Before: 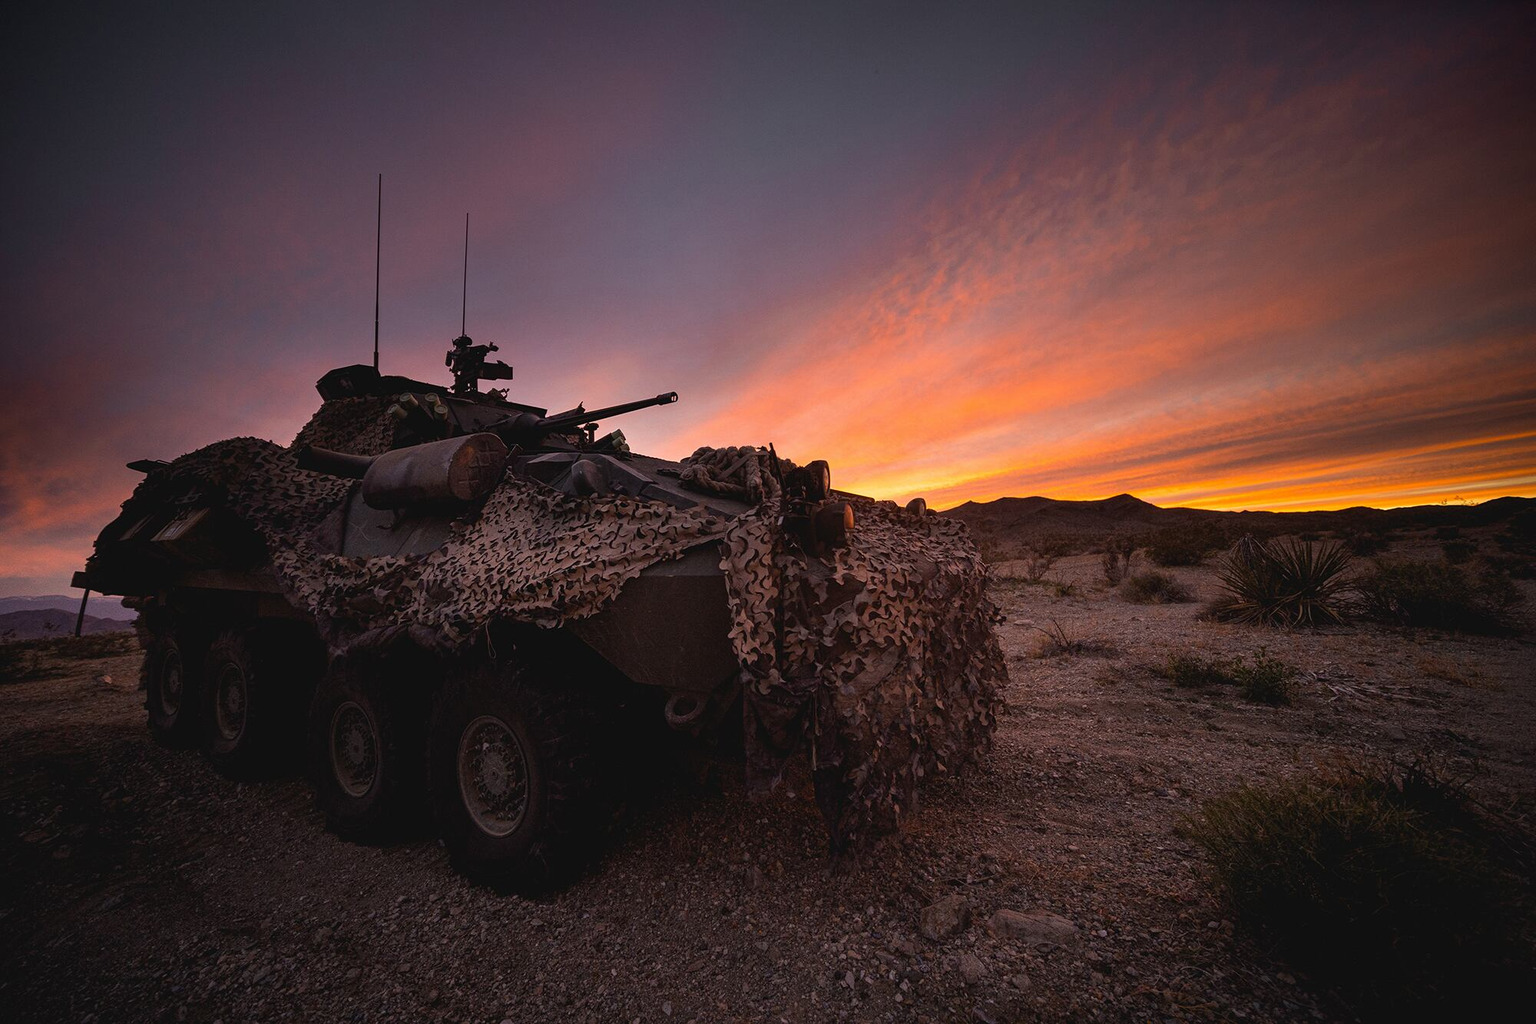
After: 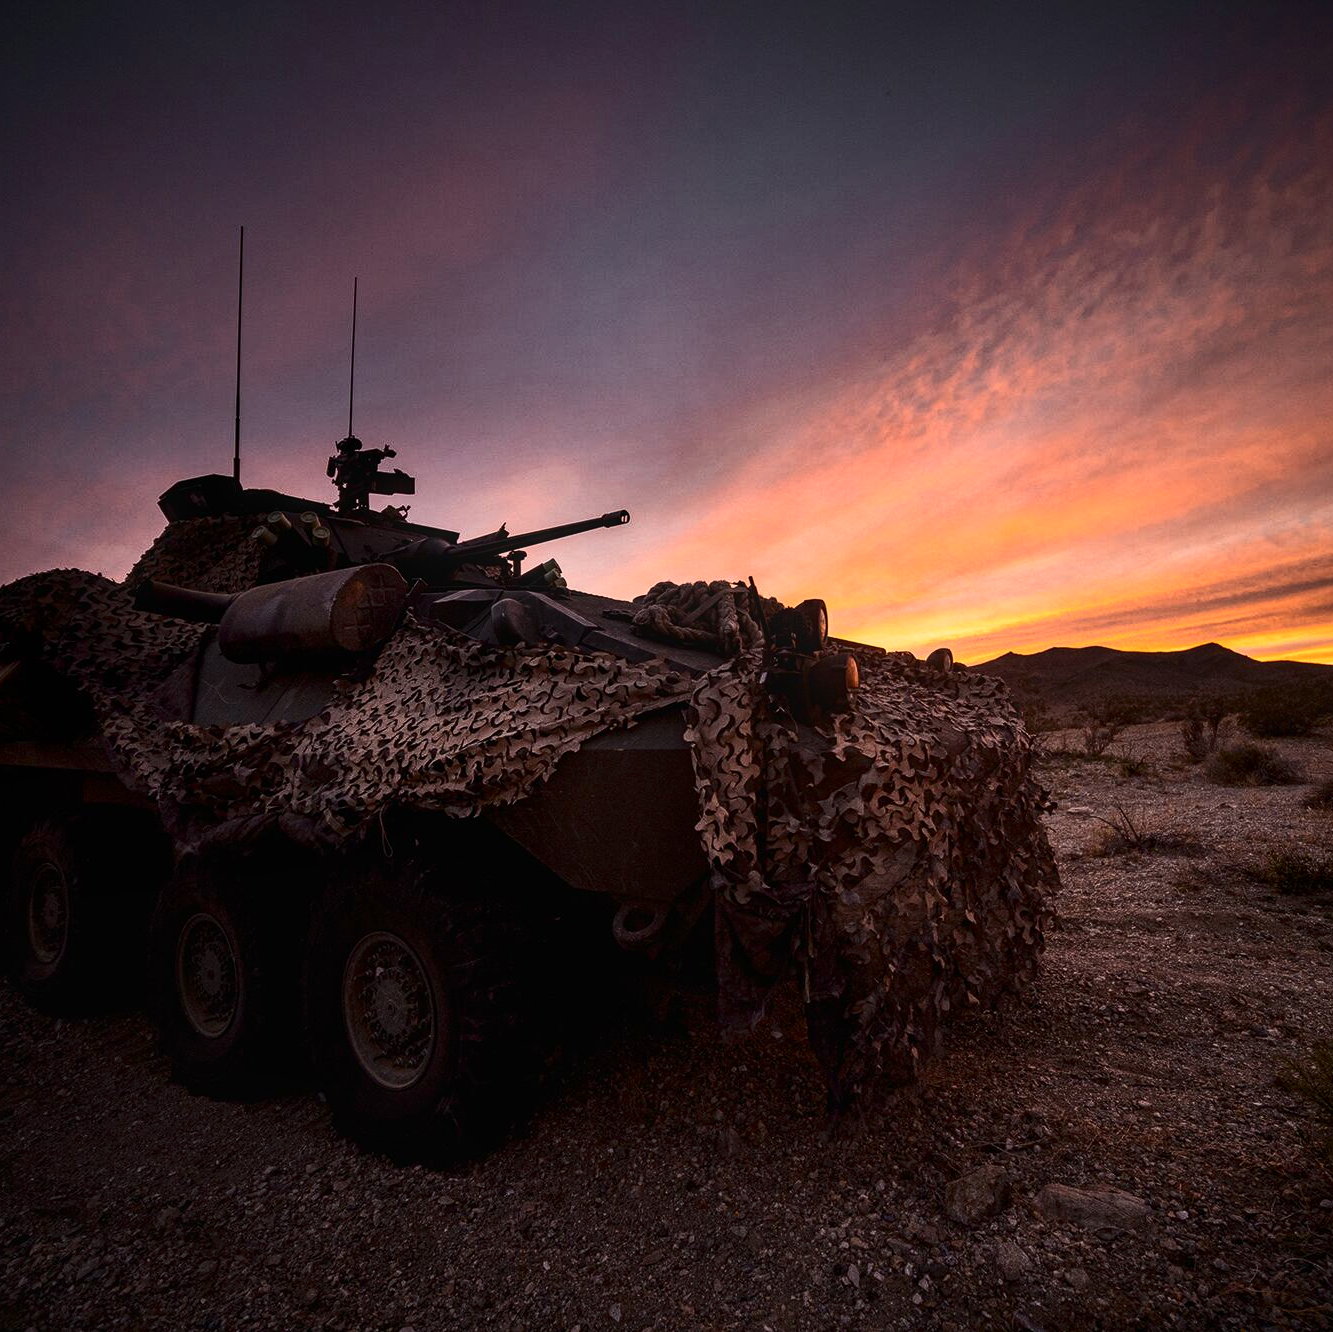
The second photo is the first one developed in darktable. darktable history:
local contrast: detail 130%
crop and rotate: left 12.673%, right 20.66%
contrast brightness saturation: contrast 0.28
